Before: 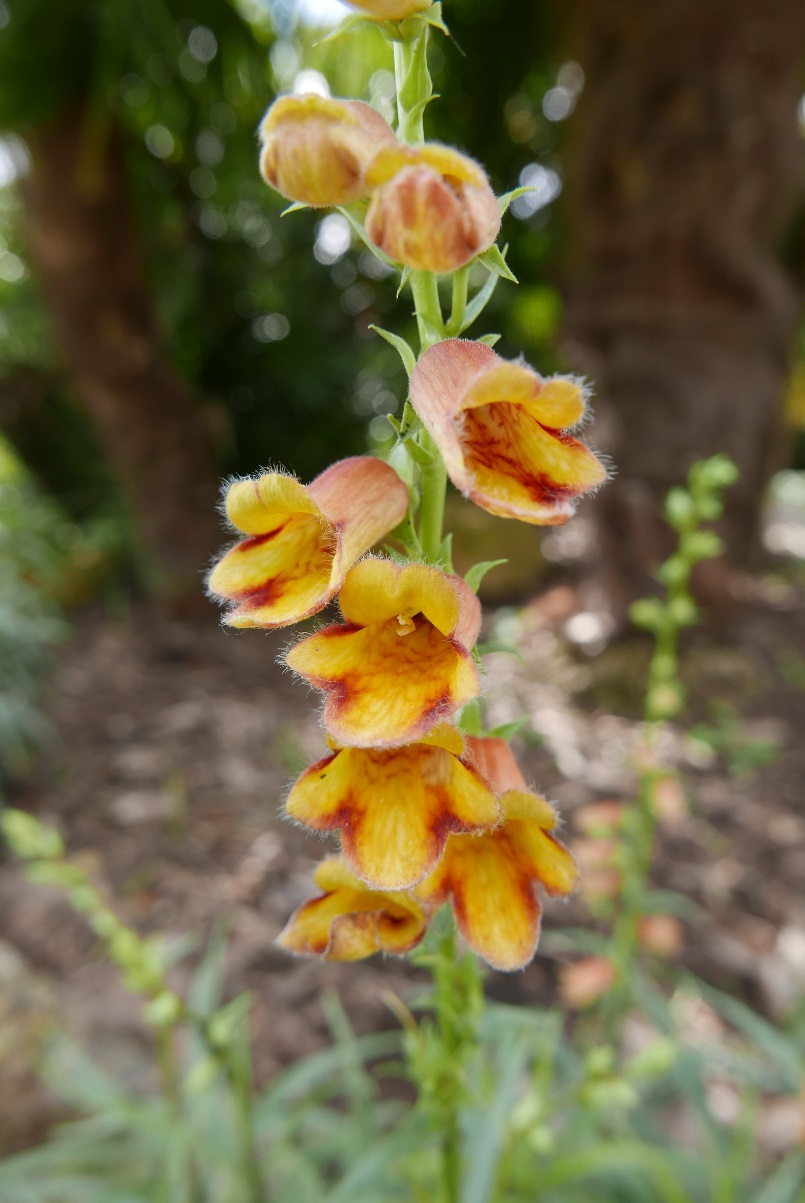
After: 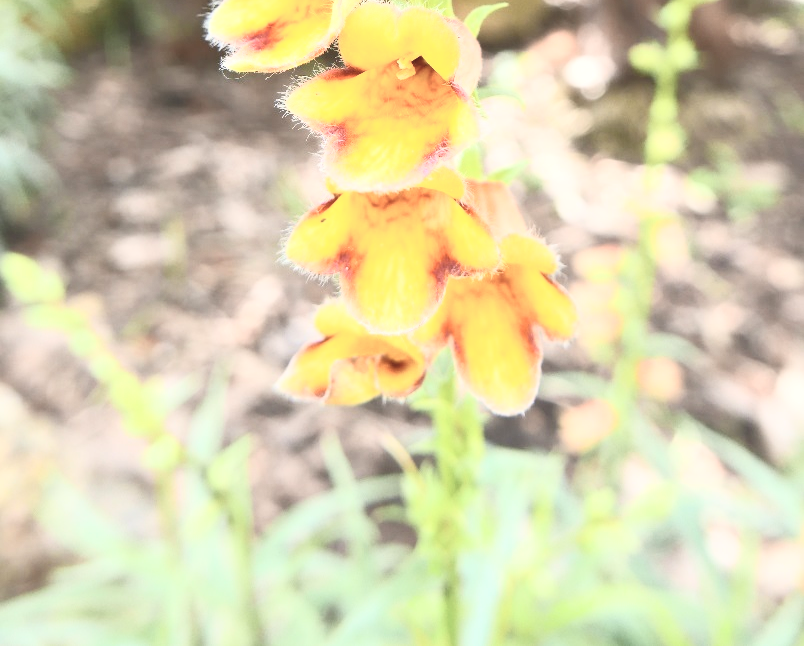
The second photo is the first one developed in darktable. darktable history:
tone equalizer: on, module defaults
contrast brightness saturation: contrast 0.43, brightness 0.56, saturation -0.19
exposure: exposure 0.766 EV, compensate highlight preservation false
crop and rotate: top 46.237%
